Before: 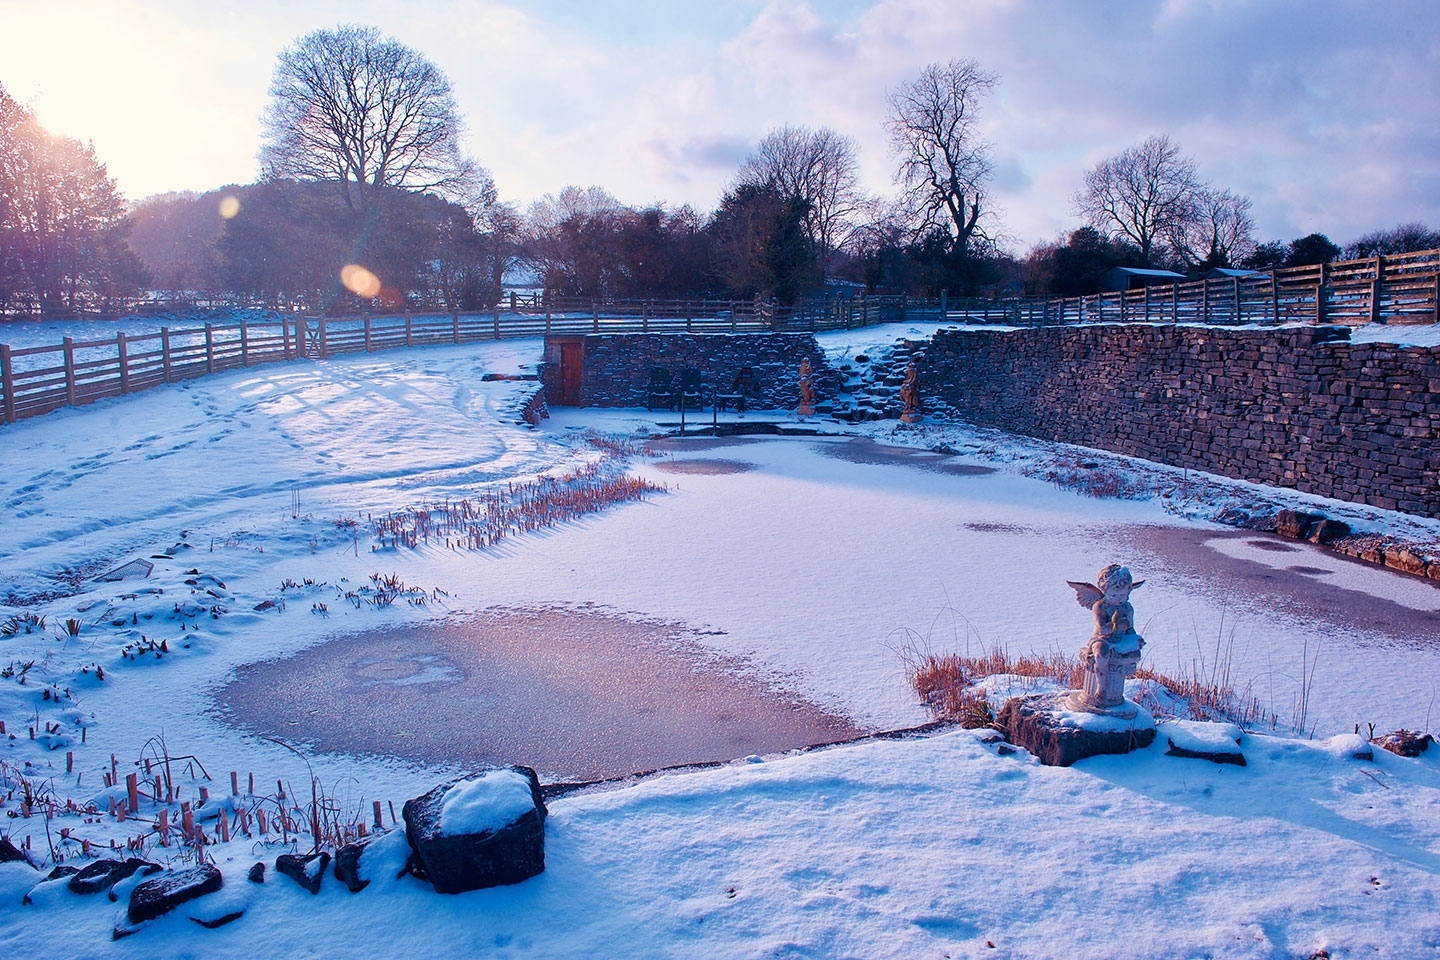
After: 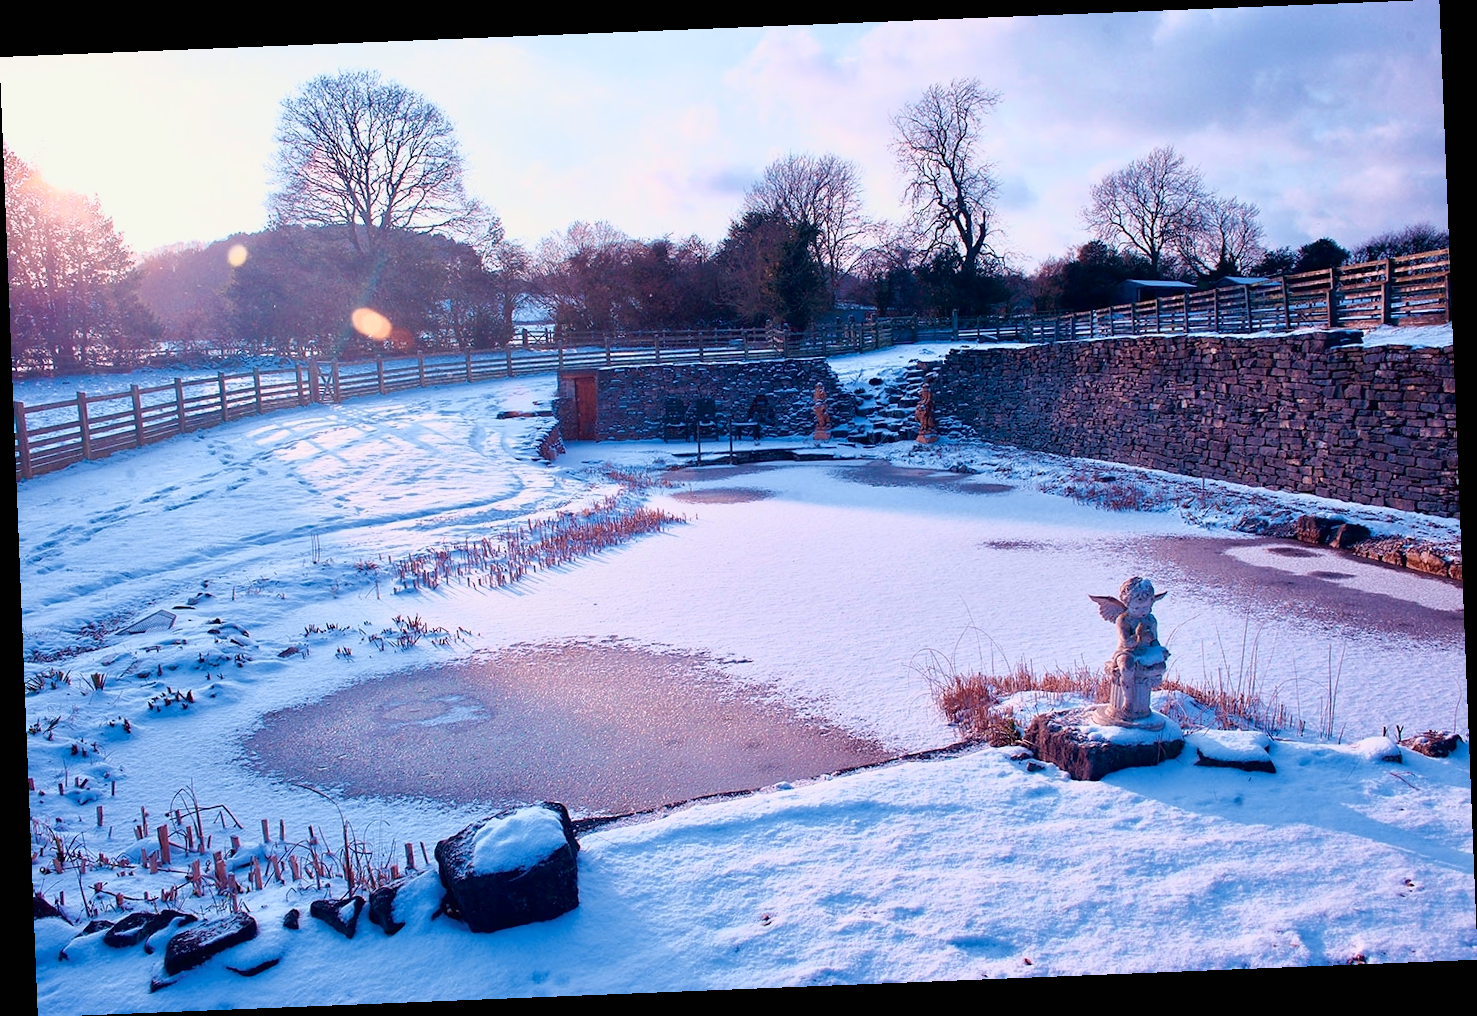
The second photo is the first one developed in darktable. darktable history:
rotate and perspective: rotation -2.29°, automatic cropping off
tone curve: curves: ch0 [(0, 0) (0.105, 0.068) (0.181, 0.185) (0.28, 0.291) (0.384, 0.404) (0.485, 0.531) (0.638, 0.681) (0.795, 0.879) (1, 0.977)]; ch1 [(0, 0) (0.161, 0.092) (0.35, 0.33) (0.379, 0.401) (0.456, 0.469) (0.504, 0.5) (0.512, 0.514) (0.58, 0.597) (0.635, 0.646) (1, 1)]; ch2 [(0, 0) (0.371, 0.362) (0.437, 0.437) (0.5, 0.5) (0.53, 0.523) (0.56, 0.58) (0.622, 0.606) (1, 1)], color space Lab, independent channels, preserve colors none
